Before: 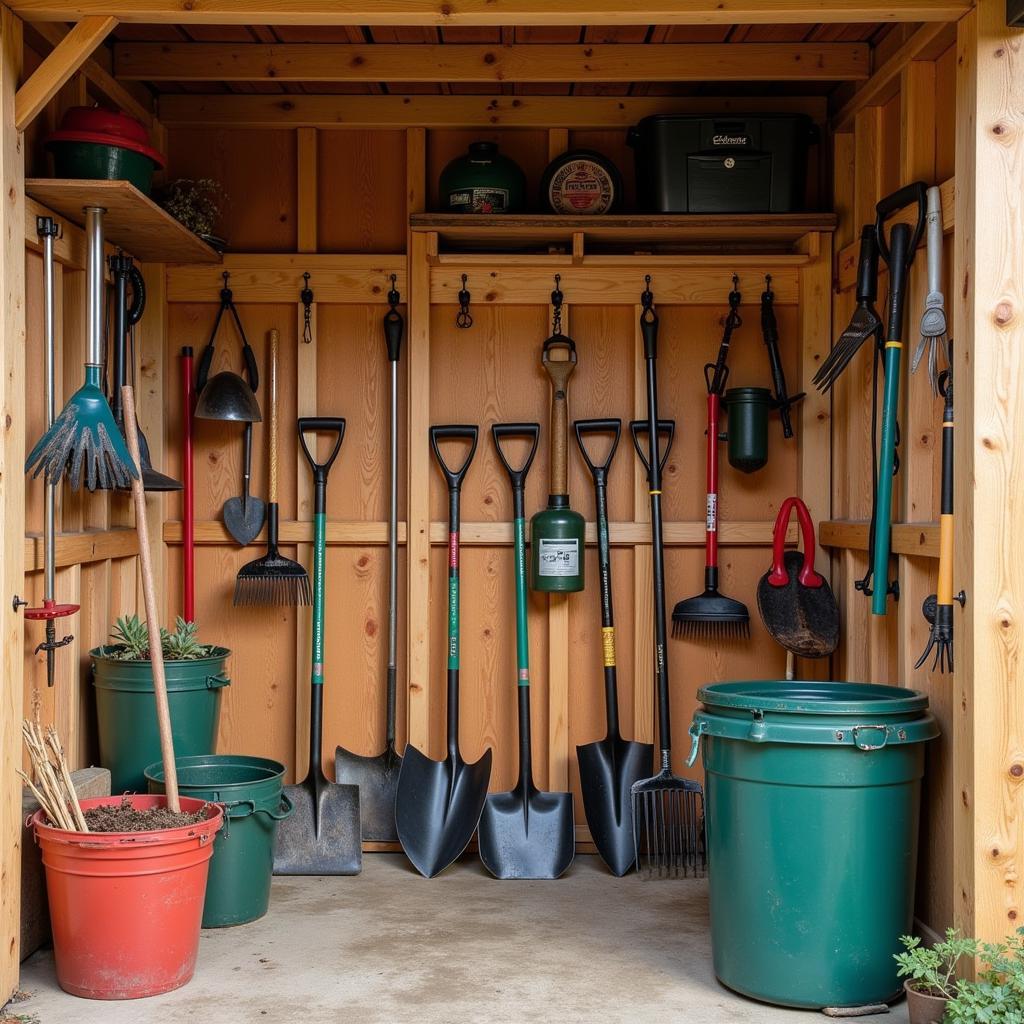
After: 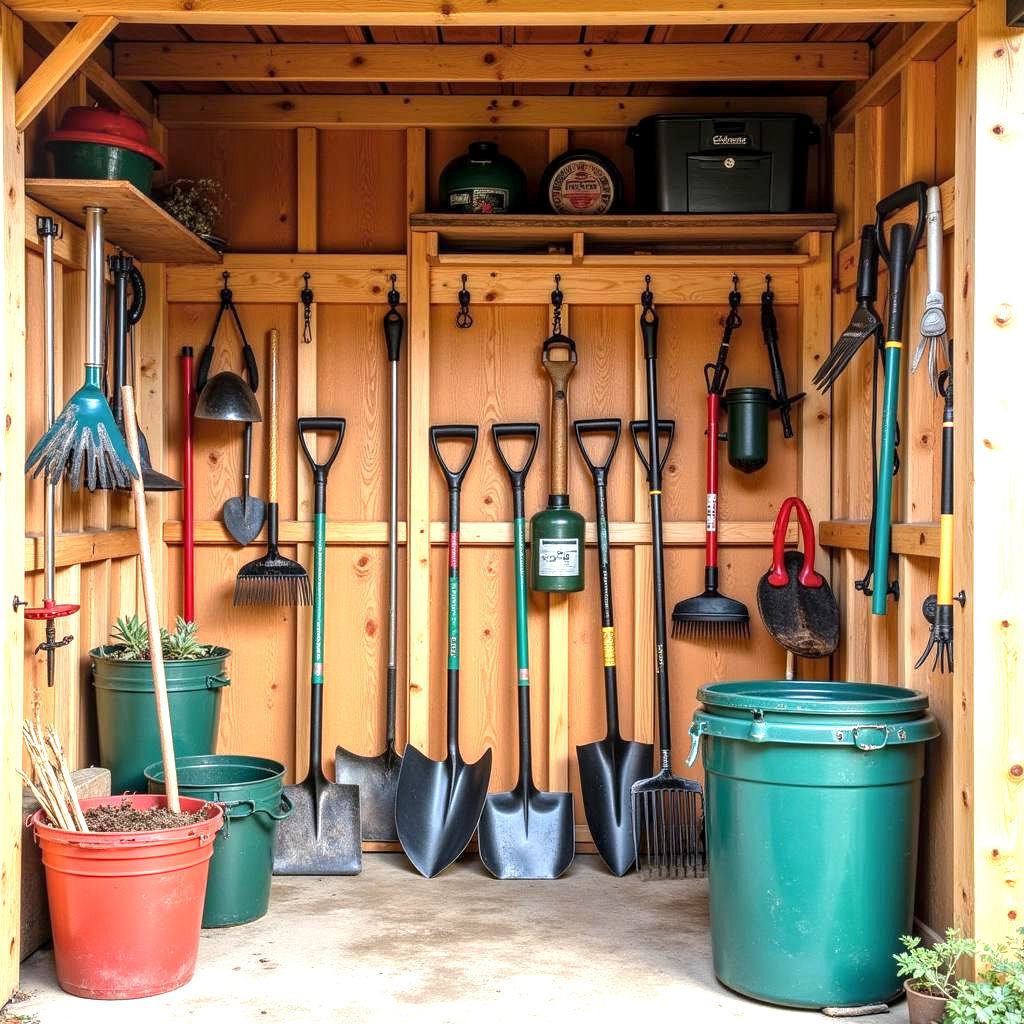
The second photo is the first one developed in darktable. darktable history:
exposure: black level correction 0, exposure 1.106 EV, compensate highlight preservation false
local contrast: detail 130%
